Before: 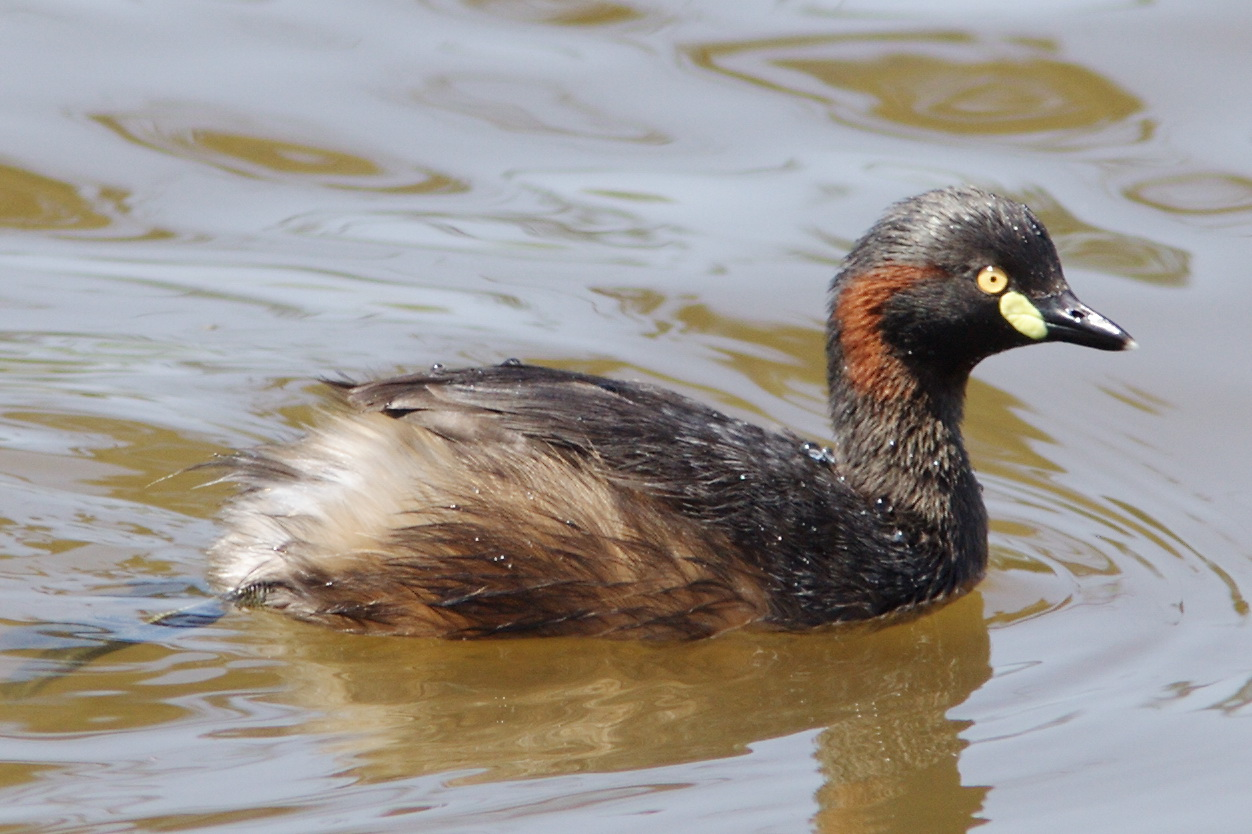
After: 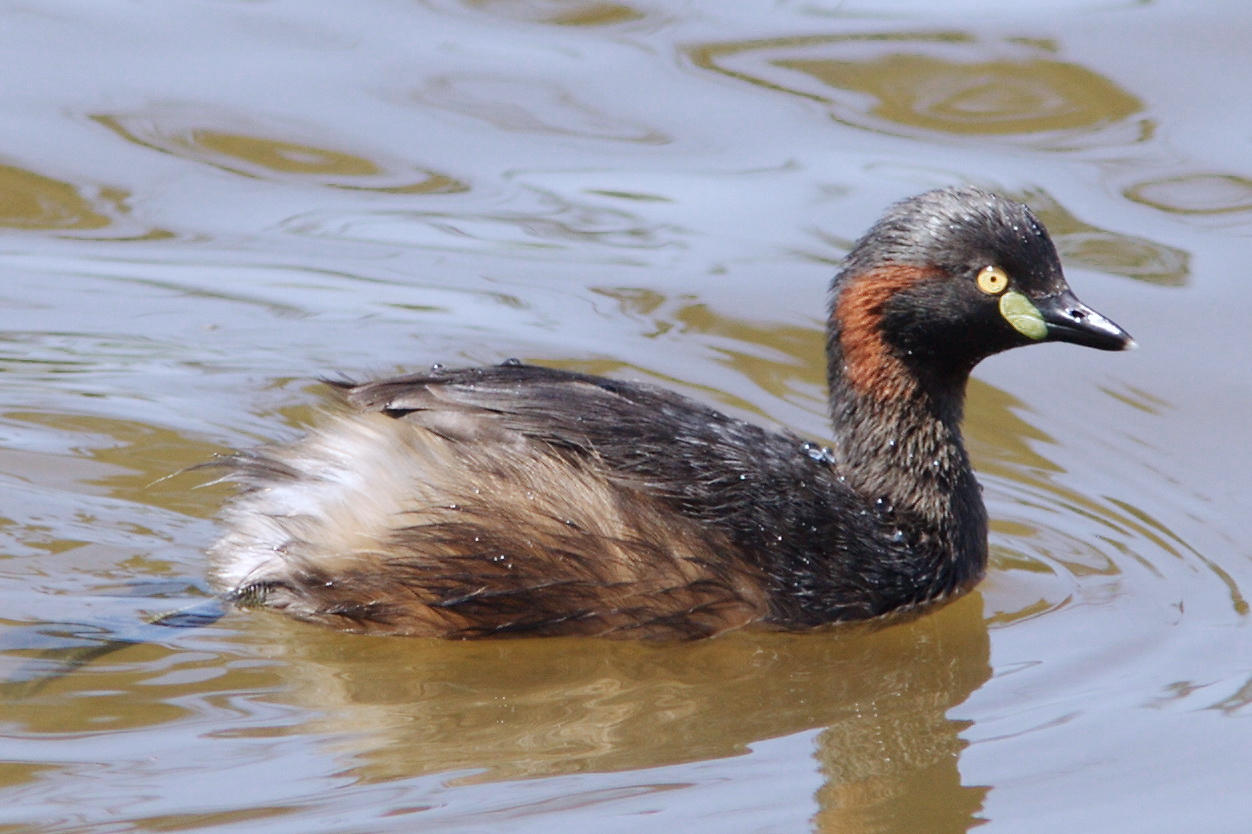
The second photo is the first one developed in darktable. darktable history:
color zones: curves: ch0 [(0.25, 0.5) (0.347, 0.092) (0.75, 0.5)]; ch1 [(0.25, 0.5) (0.33, 0.51) (0.75, 0.5)]
color calibration: illuminant as shot in camera, x 0.358, y 0.373, temperature 4628.91 K
